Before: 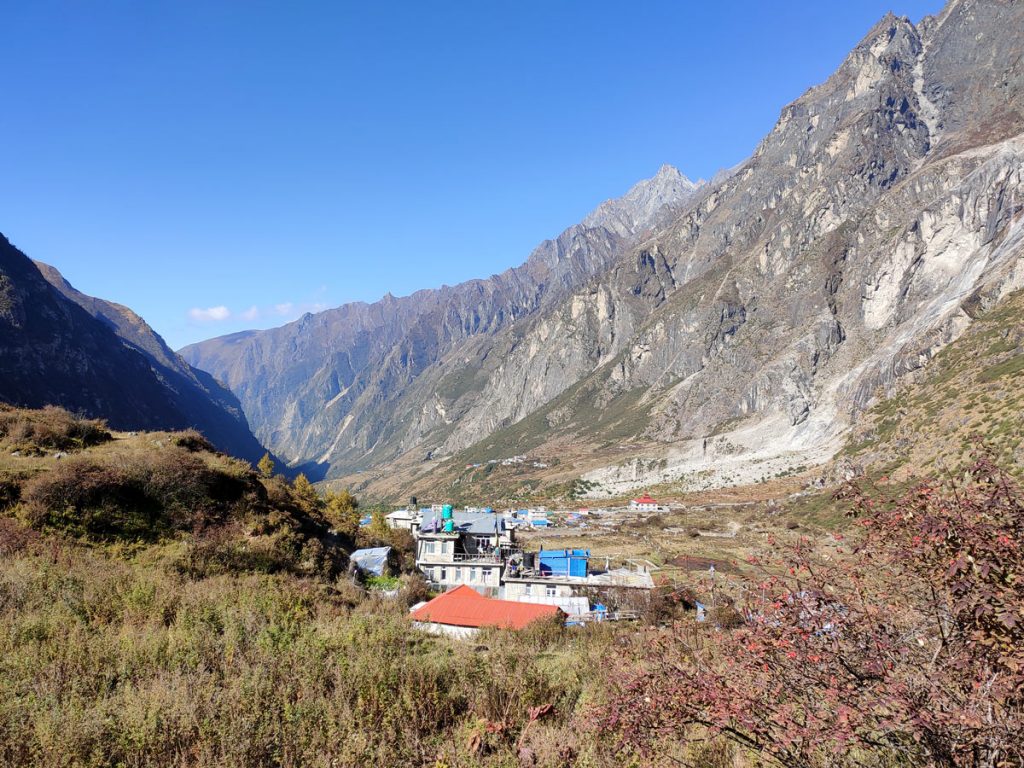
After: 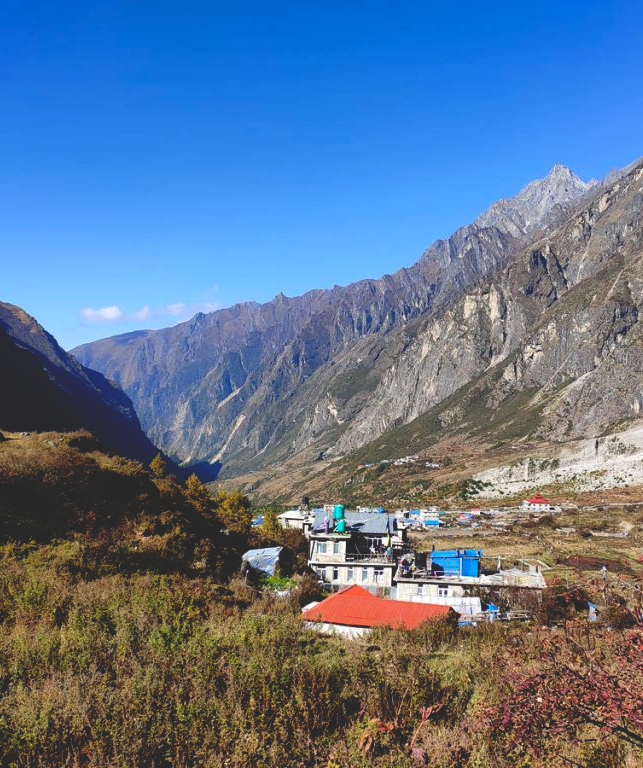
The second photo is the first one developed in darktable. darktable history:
exposure: exposure 0.014 EV, compensate highlight preservation false
crop: left 10.644%, right 26.528%
base curve: curves: ch0 [(0, 0.02) (0.083, 0.036) (1, 1)], preserve colors none
